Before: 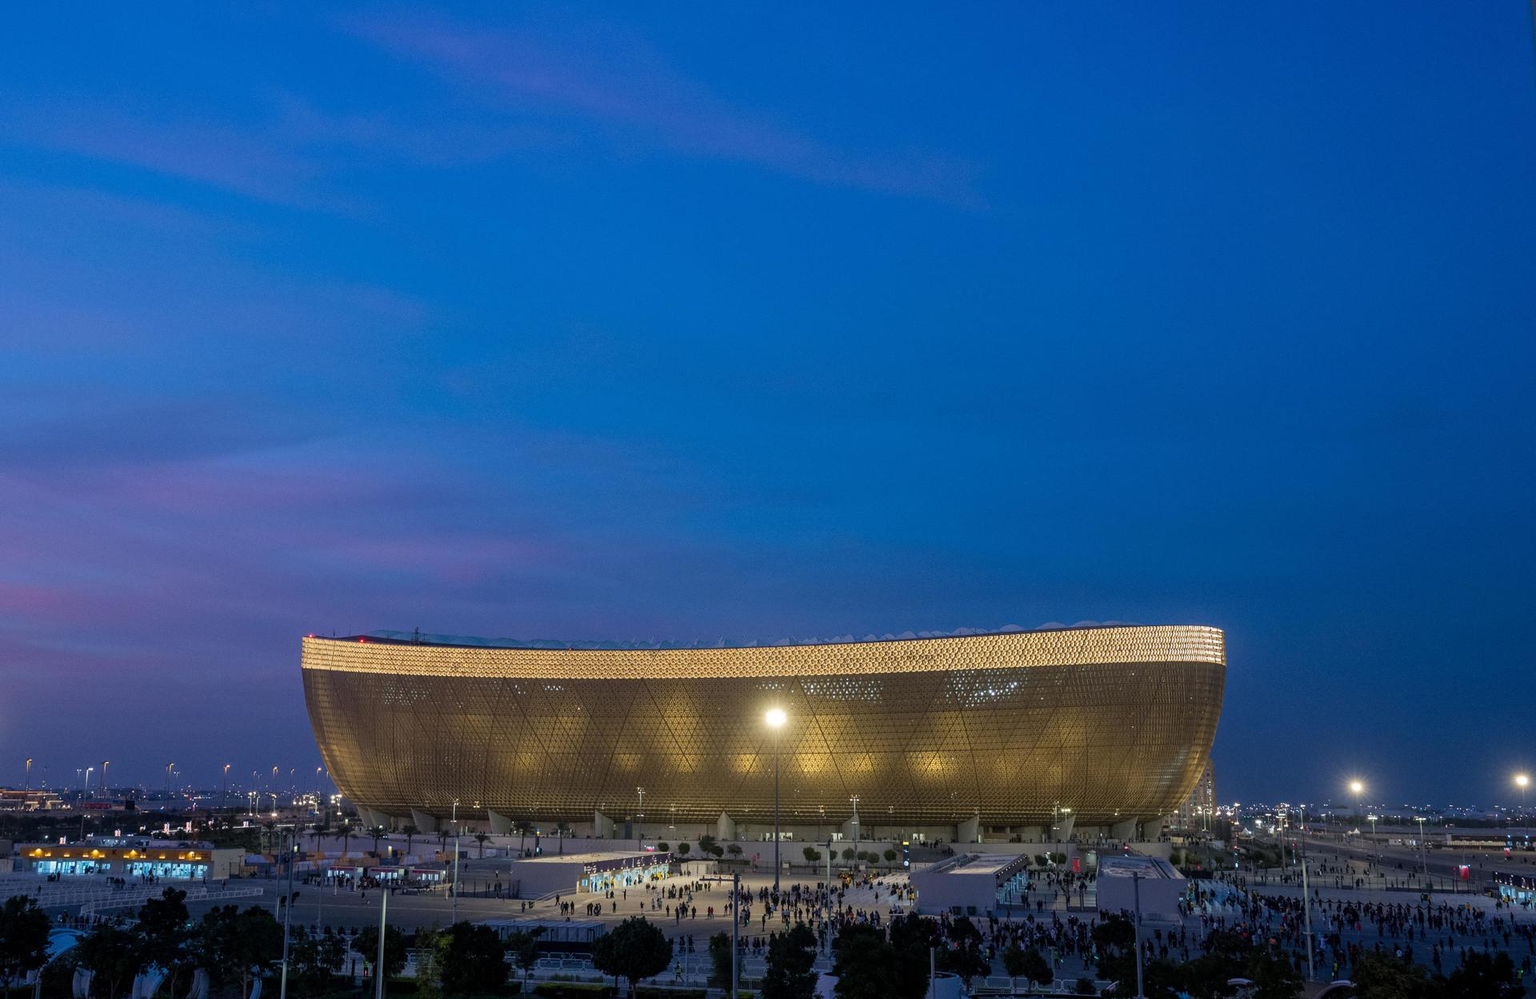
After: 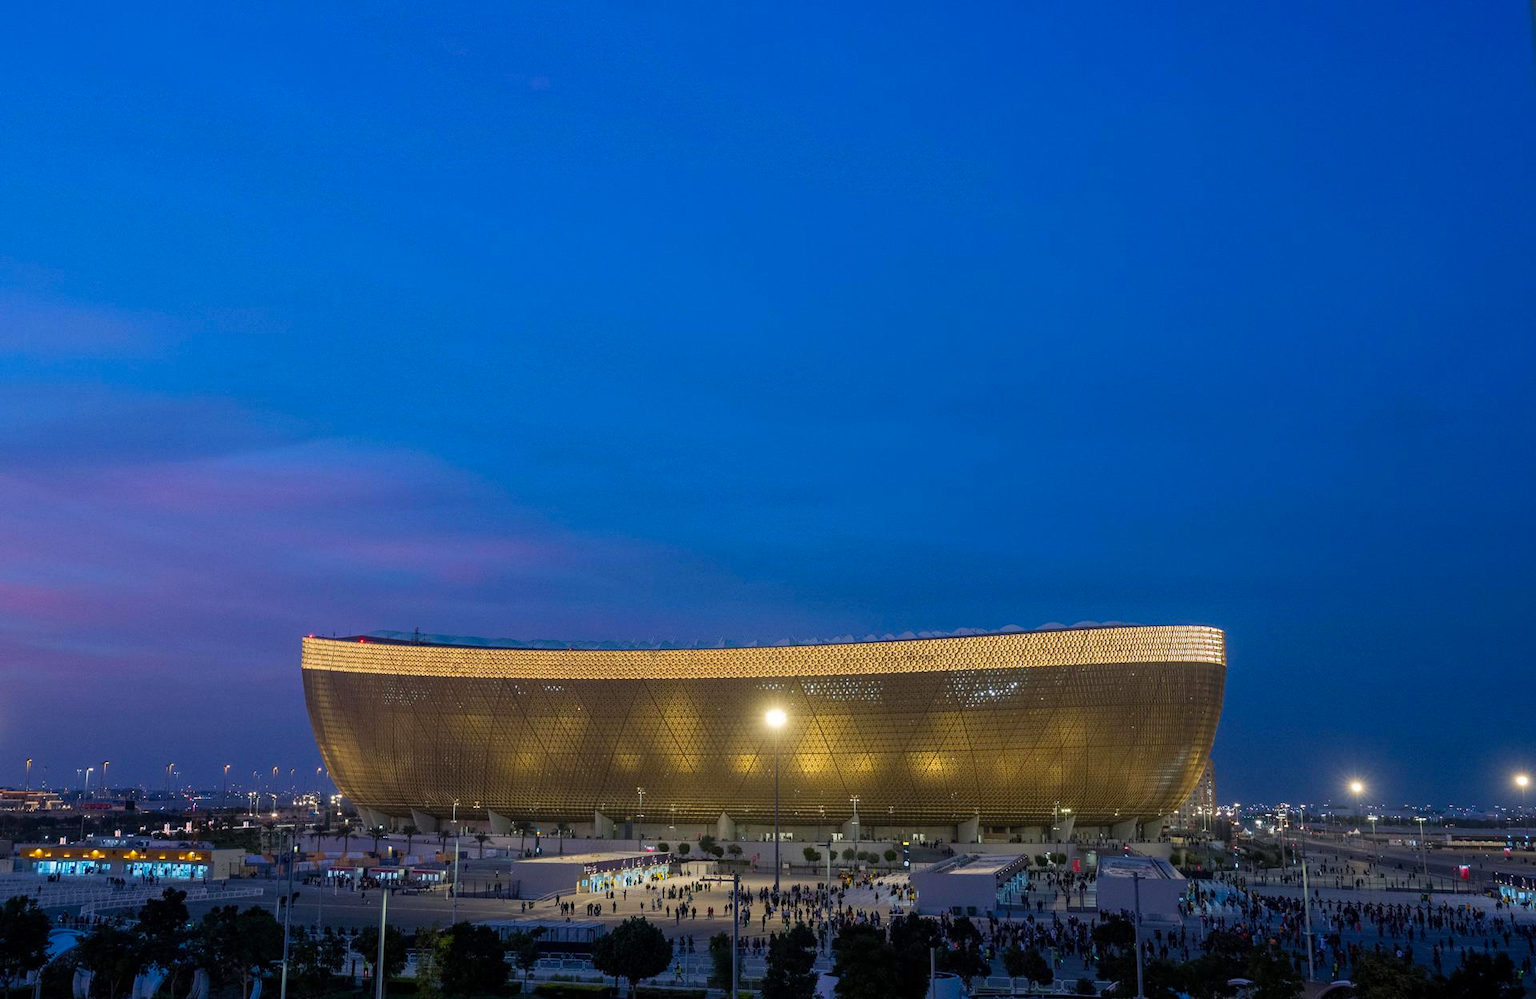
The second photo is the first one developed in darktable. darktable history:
color balance rgb: highlights gain › luminance 0.53%, highlights gain › chroma 0.368%, highlights gain › hue 43.38°, linear chroma grading › global chroma 13.652%, perceptual saturation grading › global saturation 0.467%, global vibrance 11.022%
